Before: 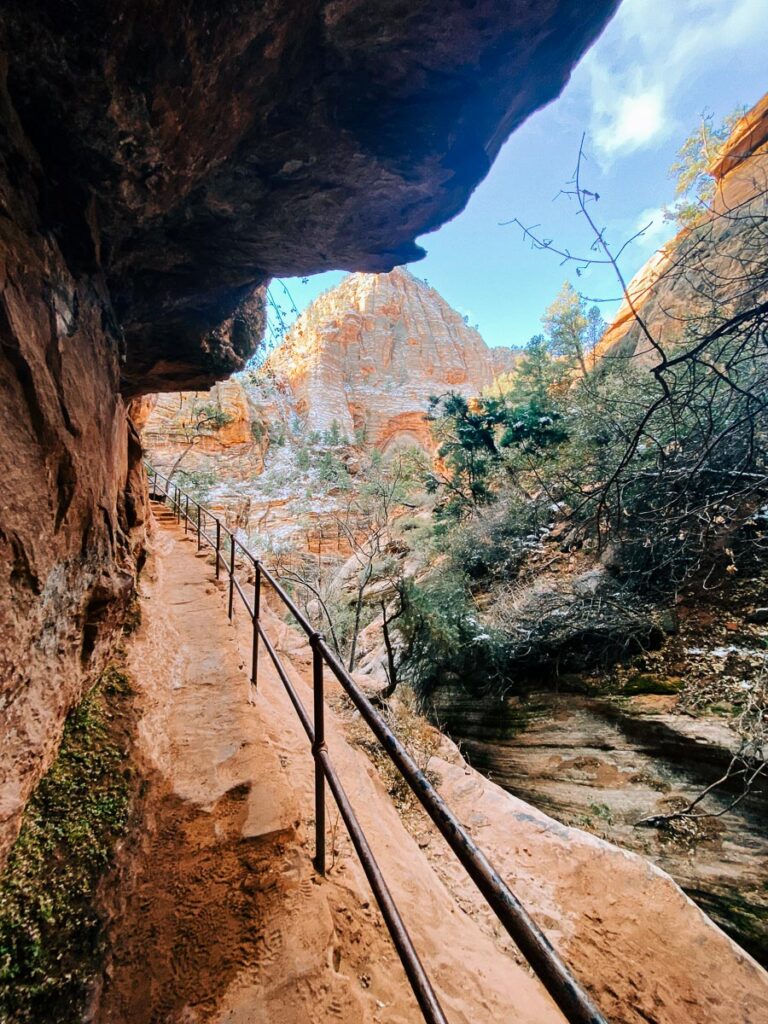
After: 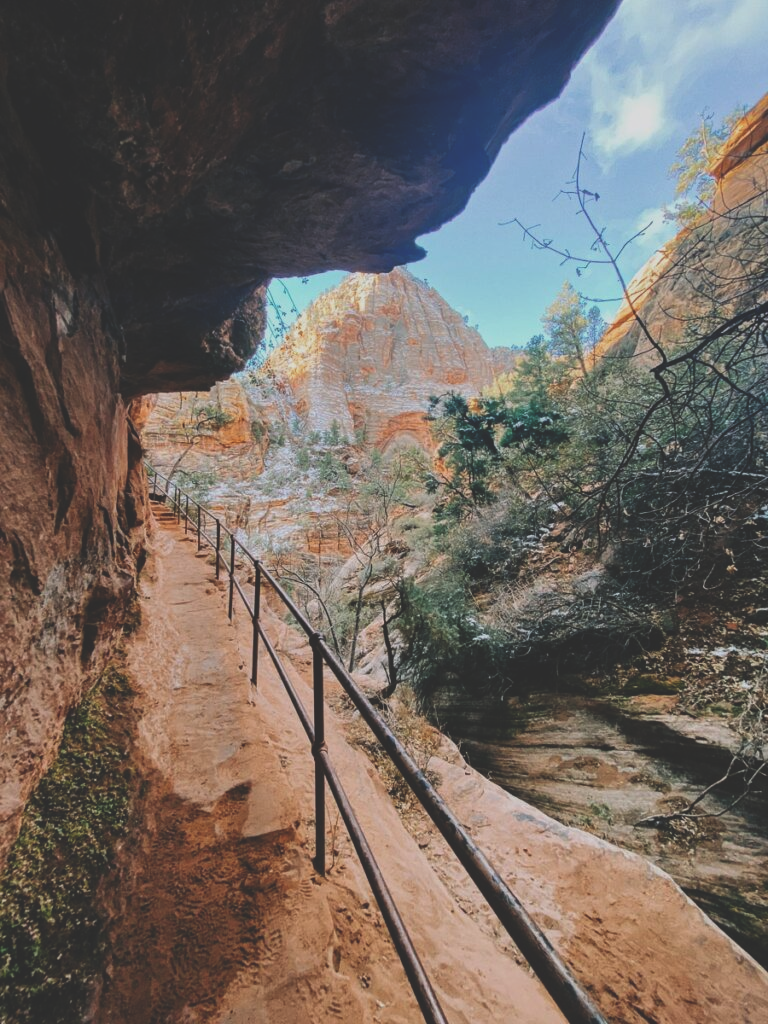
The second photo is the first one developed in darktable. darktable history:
exposure: black level correction -0.036, exposure -0.498 EV, compensate exposure bias true, compensate highlight preservation false
